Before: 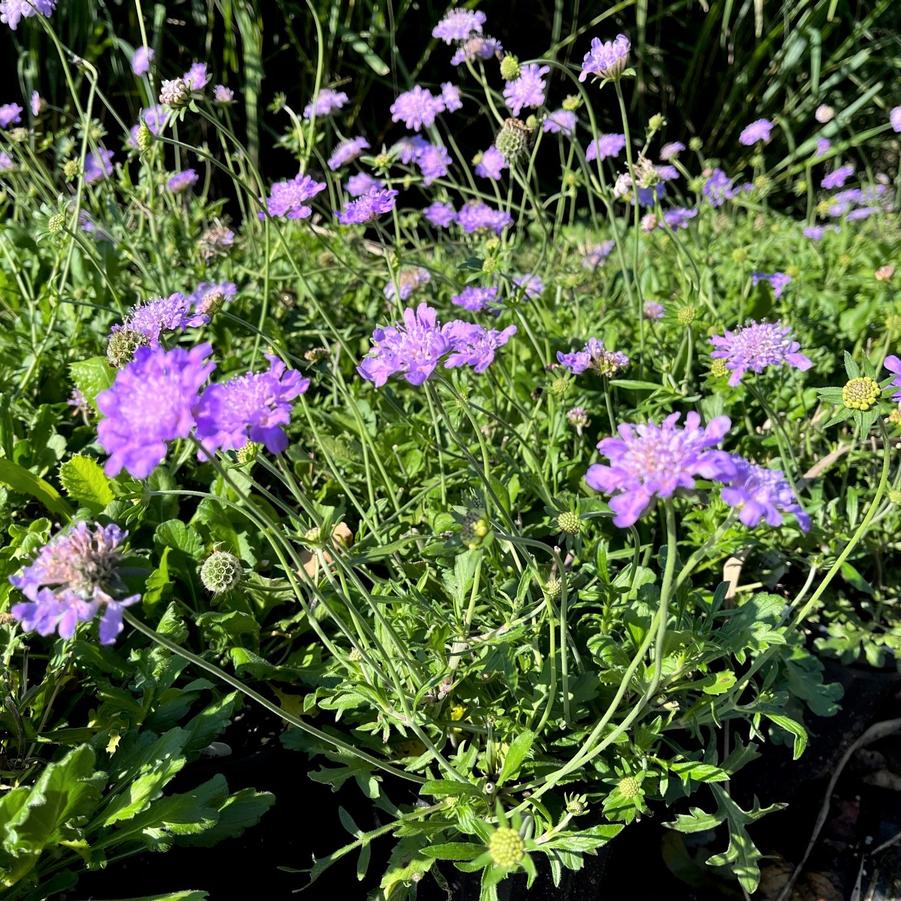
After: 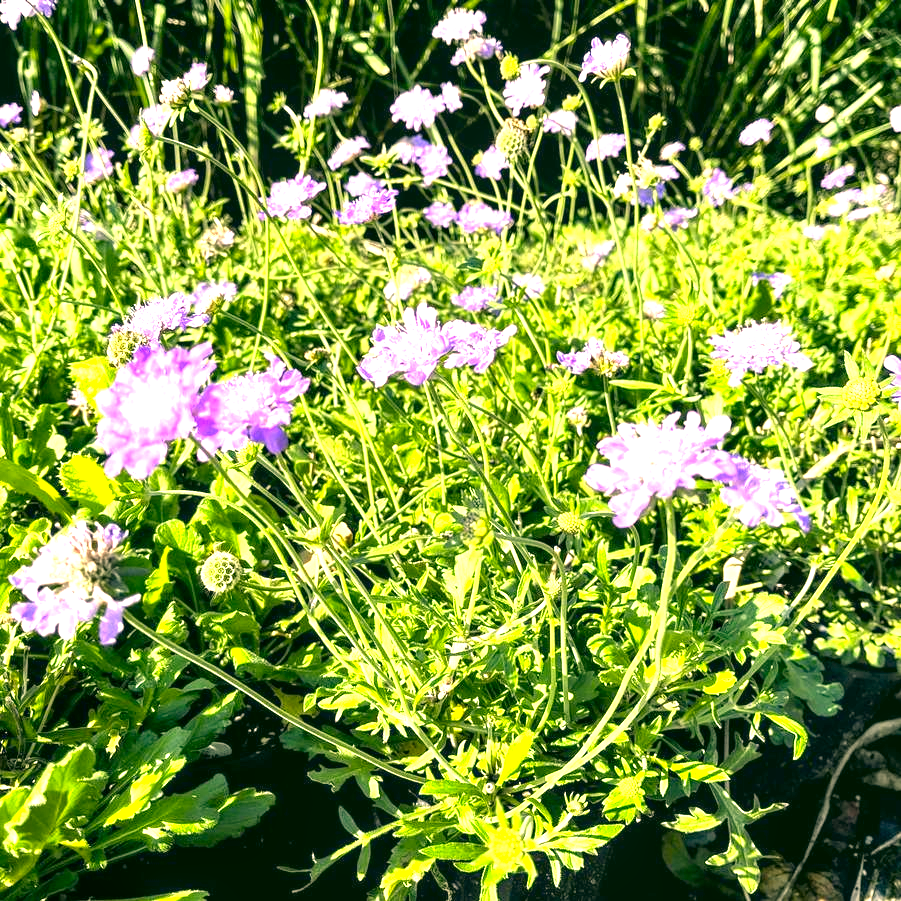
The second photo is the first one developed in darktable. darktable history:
local contrast: detail 130%
exposure: black level correction 0, exposure 1.686 EV, compensate highlight preservation false
color correction: highlights a* 4.97, highlights b* 24.42, shadows a* -16.19, shadows b* 3.71
